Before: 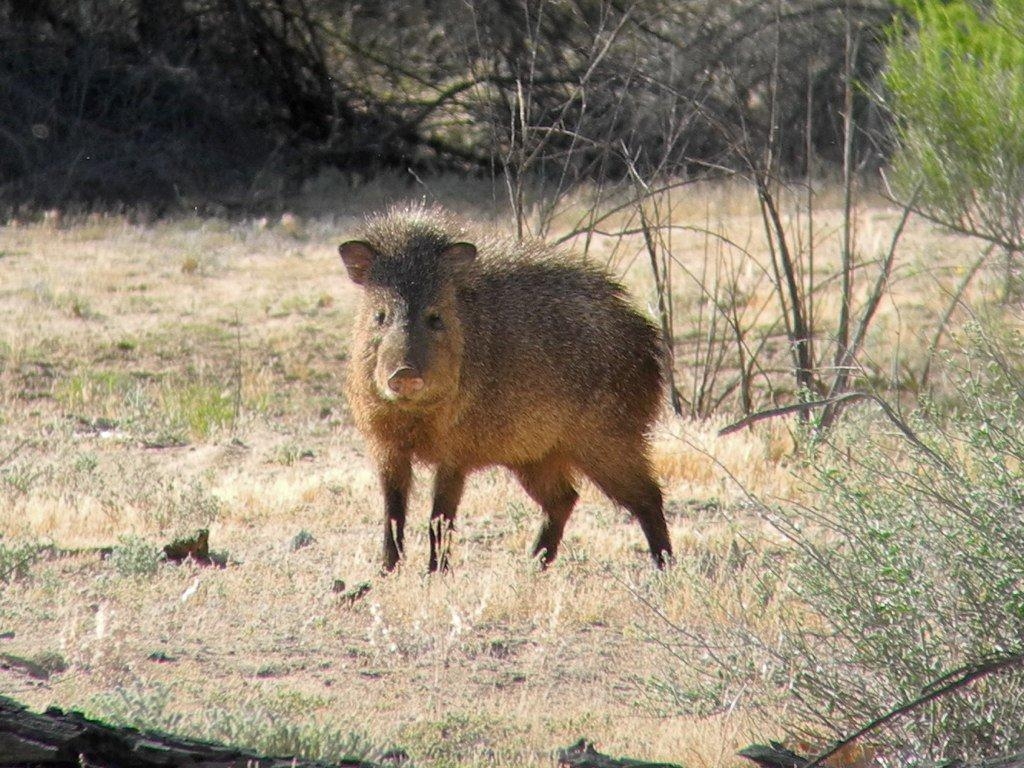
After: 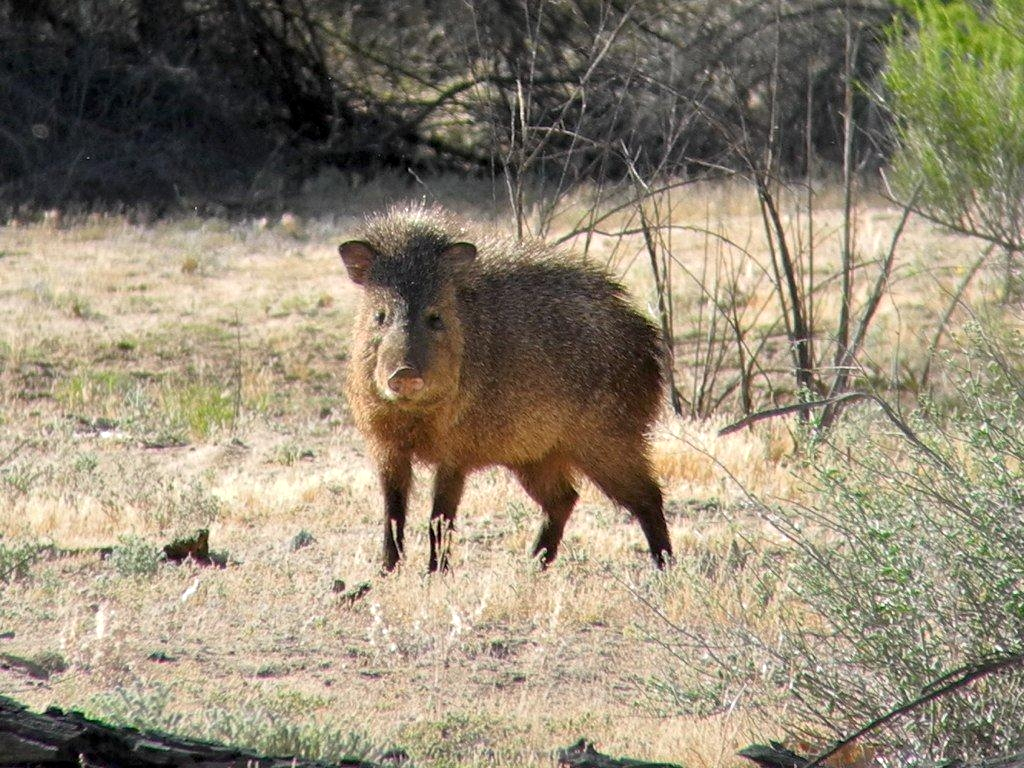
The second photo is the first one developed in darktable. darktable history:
contrast equalizer: octaves 7, y [[0.6 ×6], [0.55 ×6], [0 ×6], [0 ×6], [0 ×6]], mix 0.35
exposure: black level correction 0, compensate exposure bias true, compensate highlight preservation false
